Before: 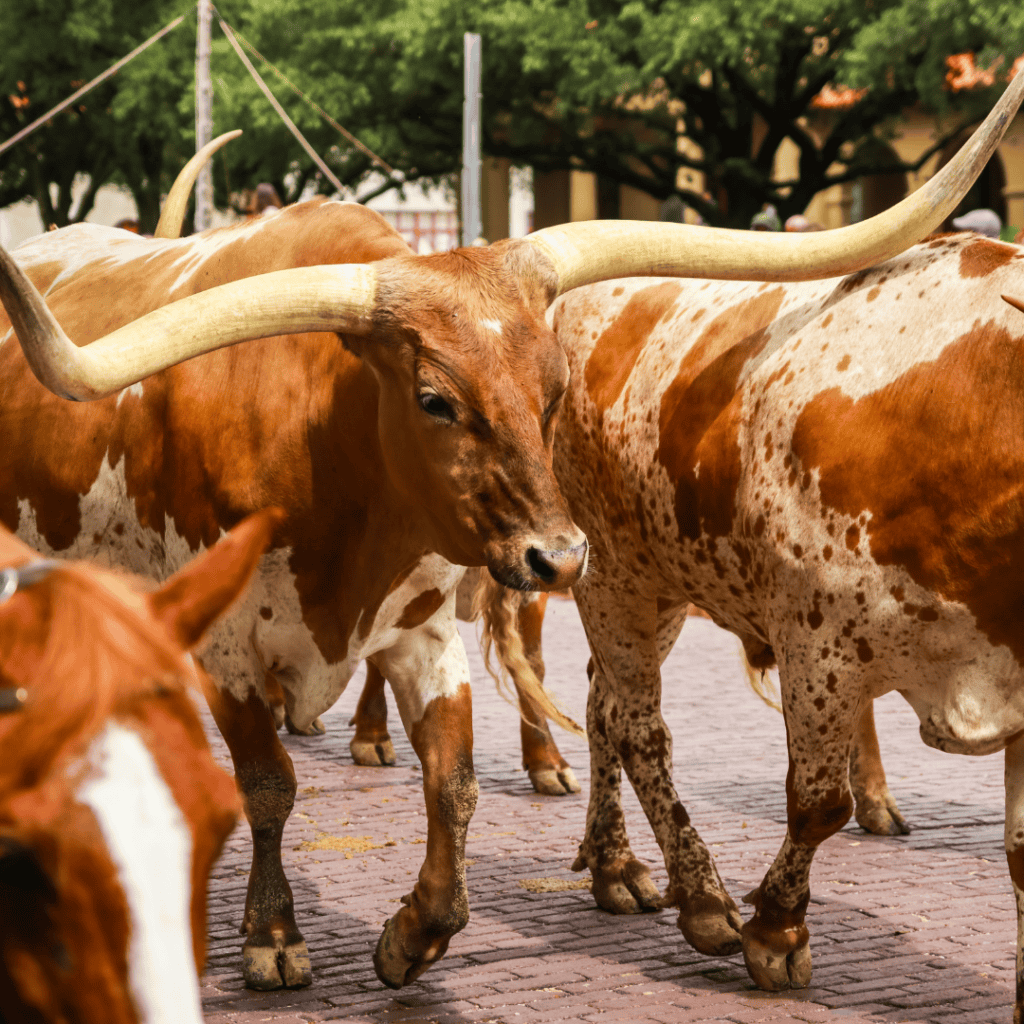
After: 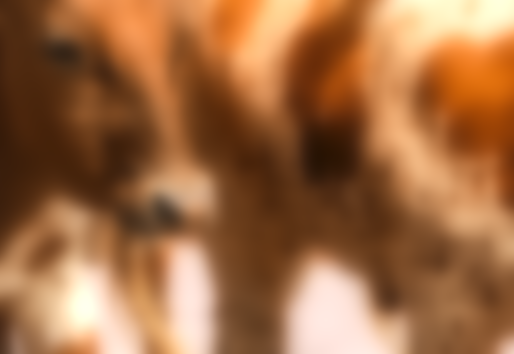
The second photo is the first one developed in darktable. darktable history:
contrast brightness saturation: contrast -0.1, brightness 0.05, saturation 0.08
crop: left 36.607%, top 34.735%, right 13.146%, bottom 30.611%
local contrast: mode bilateral grid, contrast 20, coarseness 50, detail 132%, midtone range 0.2
sharpen: radius 2.531, amount 0.628
levels: levels [0.116, 0.574, 1]
lowpass: on, module defaults
exposure: black level correction 0, exposure 0.7 EV, compensate exposure bias true, compensate highlight preservation false
